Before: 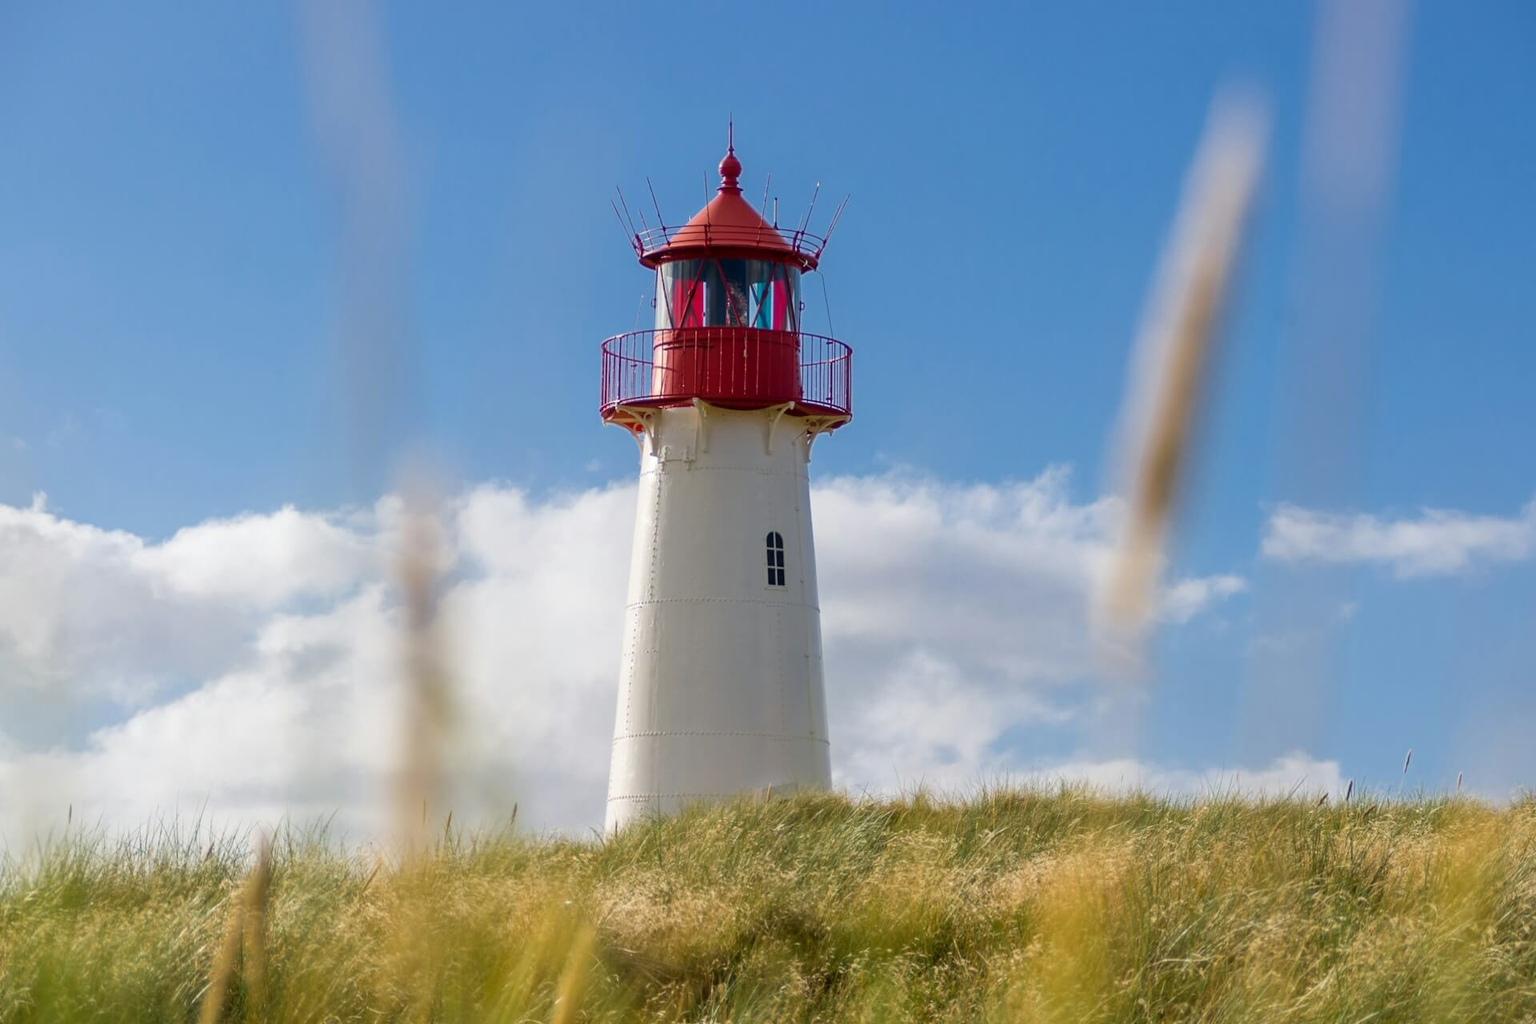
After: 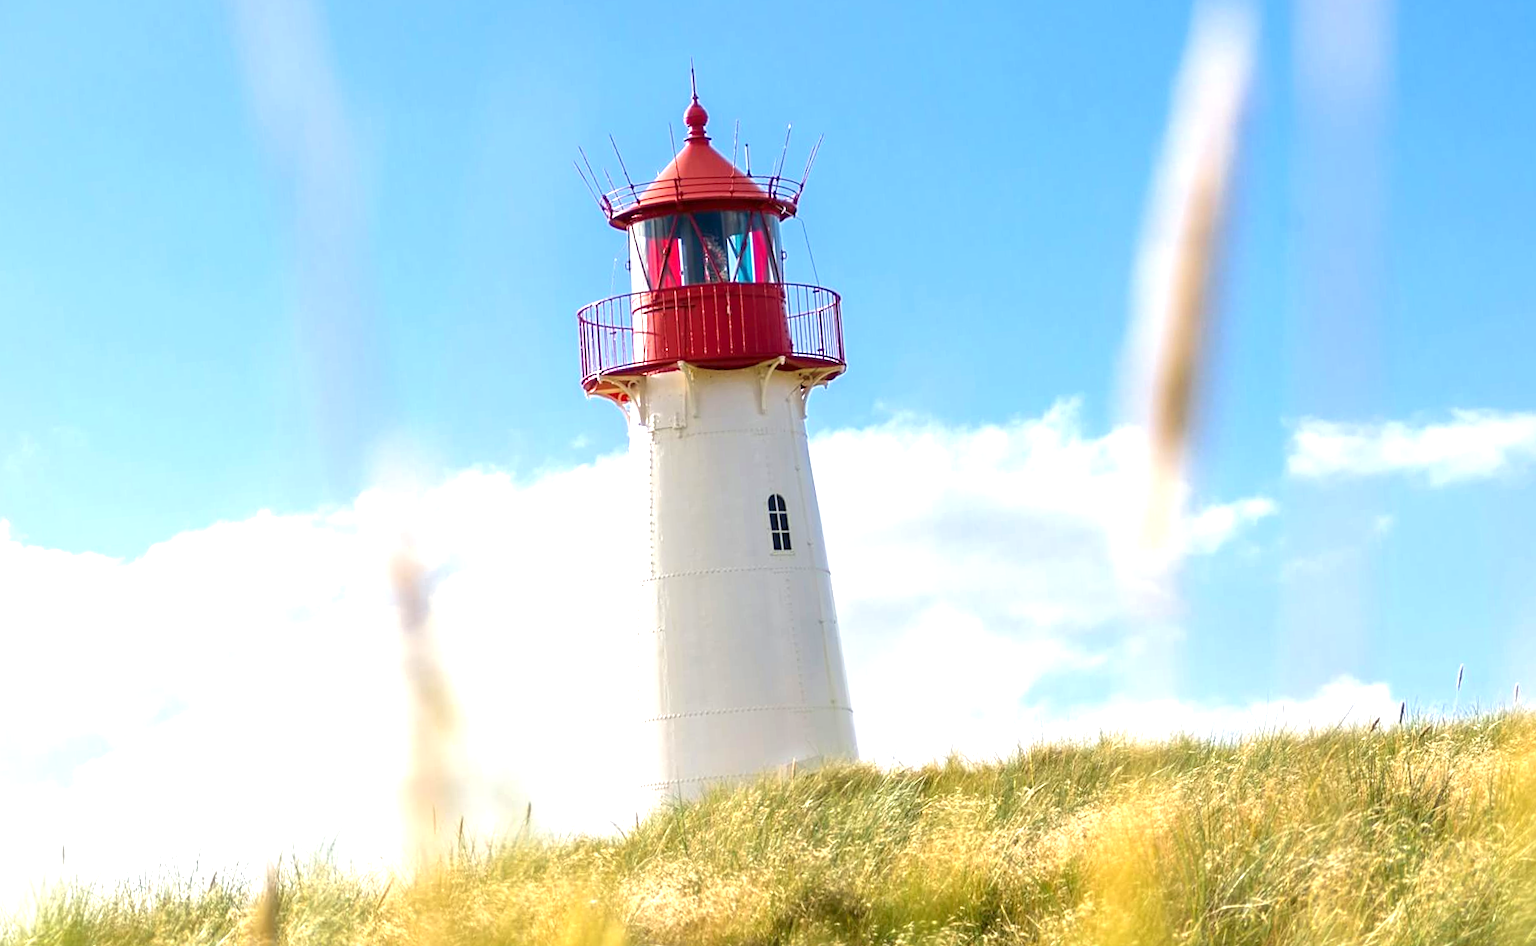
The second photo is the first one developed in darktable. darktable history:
exposure: exposure 1.25 EV, compensate exposure bias true, compensate highlight preservation false
sharpen: amount 0.2
rotate and perspective: rotation -5°, crop left 0.05, crop right 0.952, crop top 0.11, crop bottom 0.89
tone equalizer: on, module defaults
